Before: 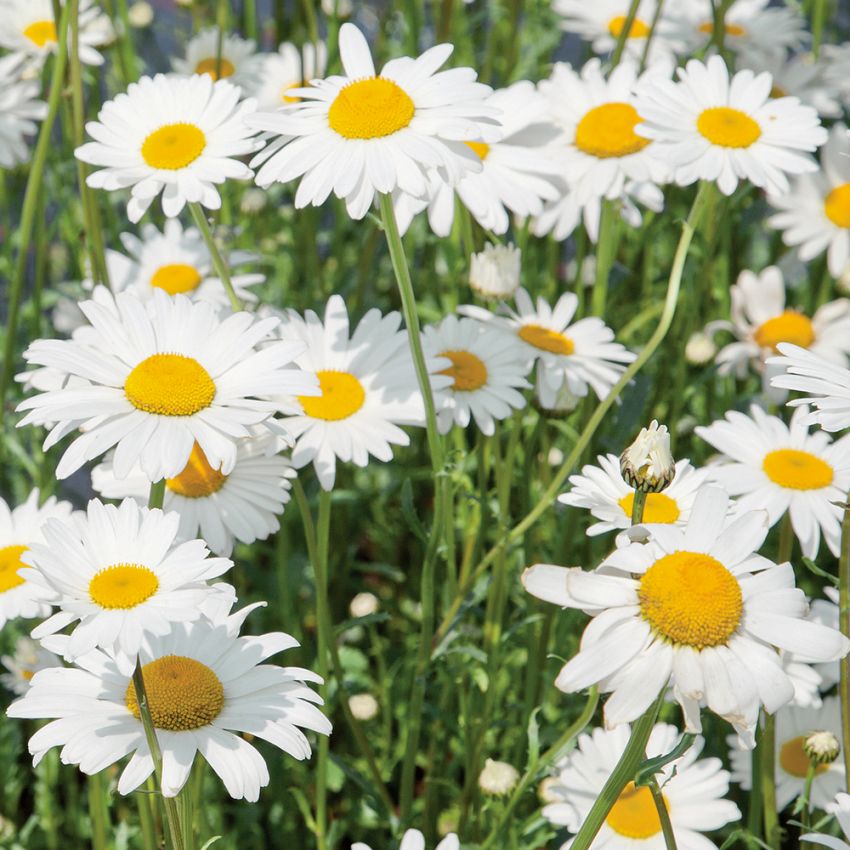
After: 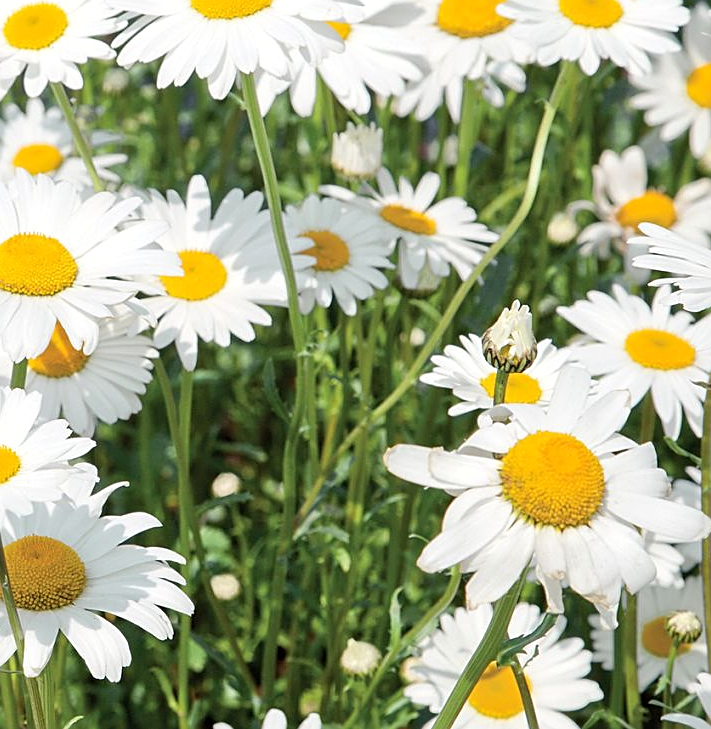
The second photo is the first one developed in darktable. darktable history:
exposure: exposure 0.163 EV, compensate highlight preservation false
crop: left 16.321%, top 14.158%
sharpen: on, module defaults
